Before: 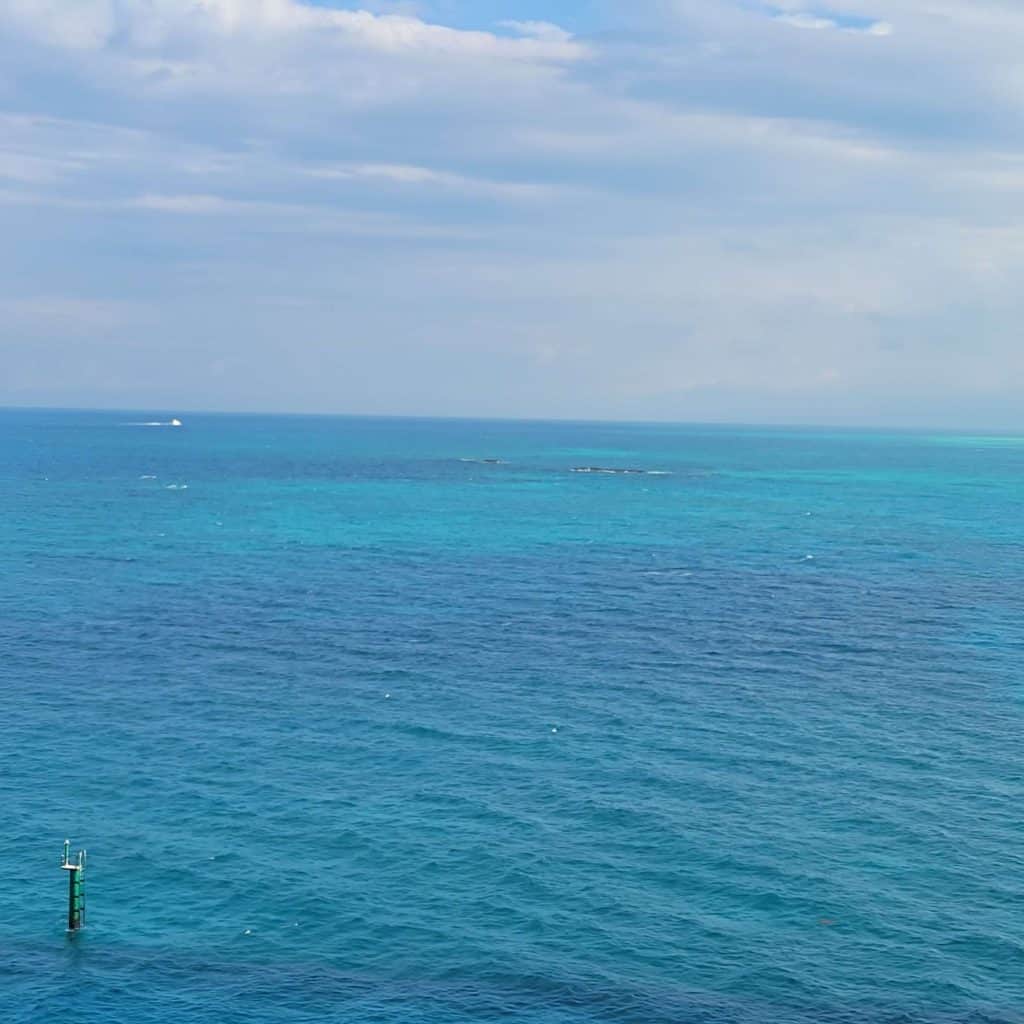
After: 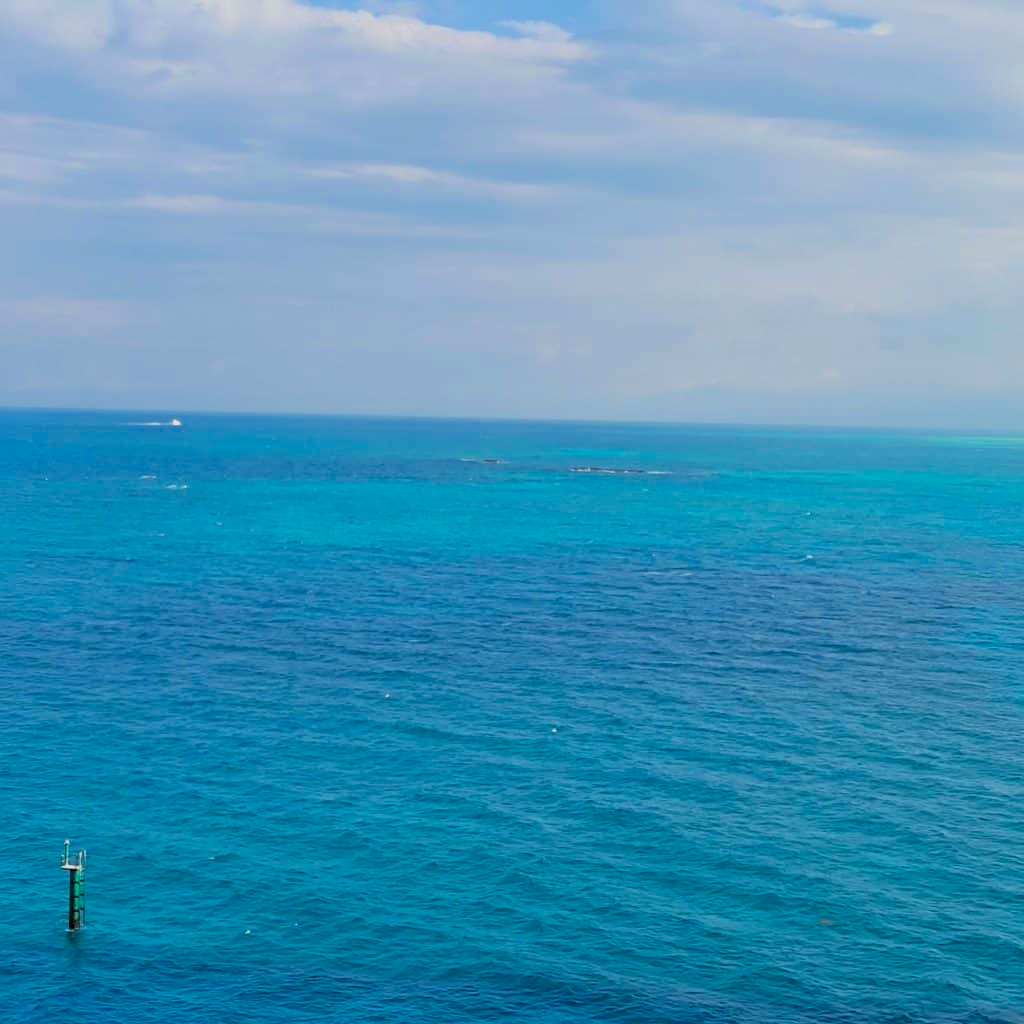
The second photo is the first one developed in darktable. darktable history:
filmic rgb: black relative exposure -7.75 EV, white relative exposure 4.4 EV, threshold 3 EV, target black luminance 0%, hardness 3.76, latitude 50.51%, contrast 1.074, highlights saturation mix 10%, shadows ↔ highlights balance -0.22%, color science v4 (2020), enable highlight reconstruction true
haze removal: strength -0.05
